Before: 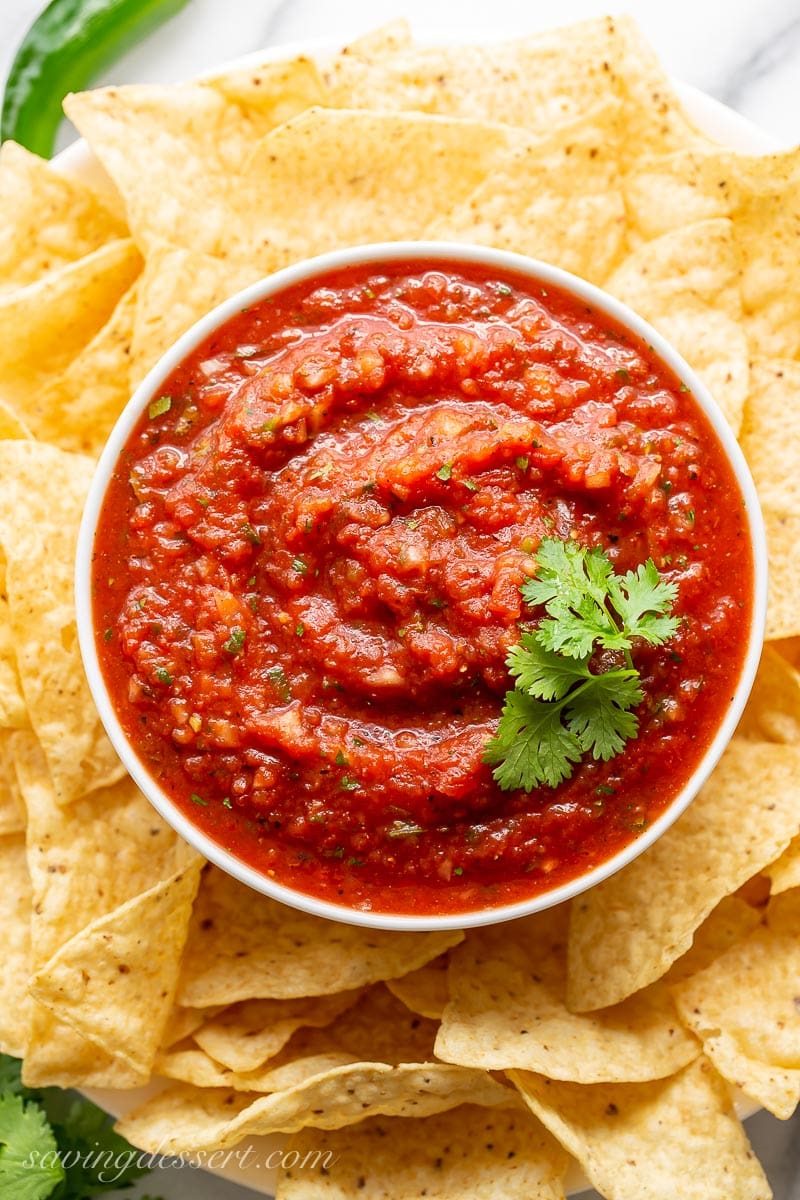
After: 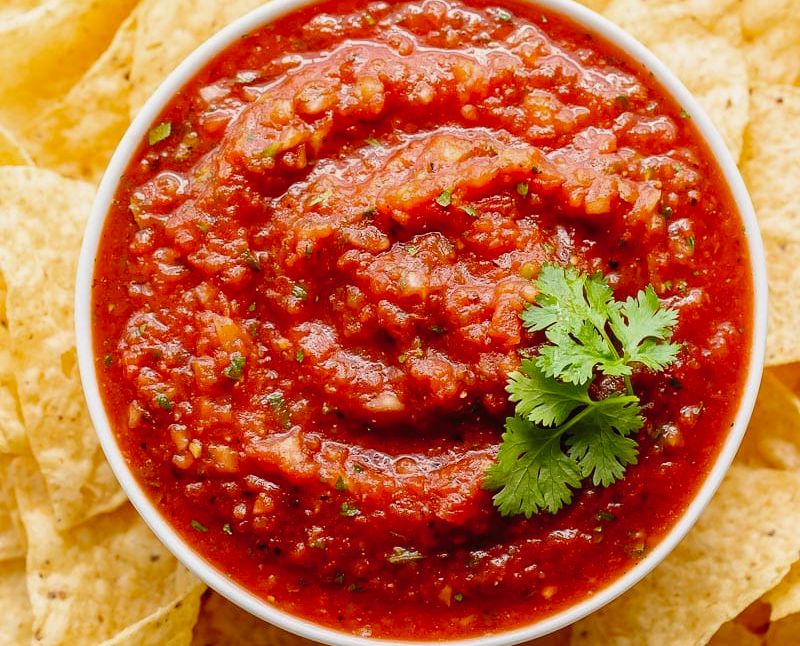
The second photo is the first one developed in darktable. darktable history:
crop and rotate: top 22.911%, bottom 23.209%
tone curve: curves: ch0 [(0, 0.013) (0.175, 0.11) (0.337, 0.304) (0.498, 0.485) (0.78, 0.742) (0.993, 0.954)]; ch1 [(0, 0) (0.294, 0.184) (0.359, 0.34) (0.362, 0.35) (0.43, 0.41) (0.469, 0.463) (0.495, 0.502) (0.54, 0.563) (0.612, 0.641) (1, 1)]; ch2 [(0, 0) (0.44, 0.437) (0.495, 0.502) (0.524, 0.534) (0.557, 0.56) (0.634, 0.654) (0.728, 0.722) (1, 1)], preserve colors none
